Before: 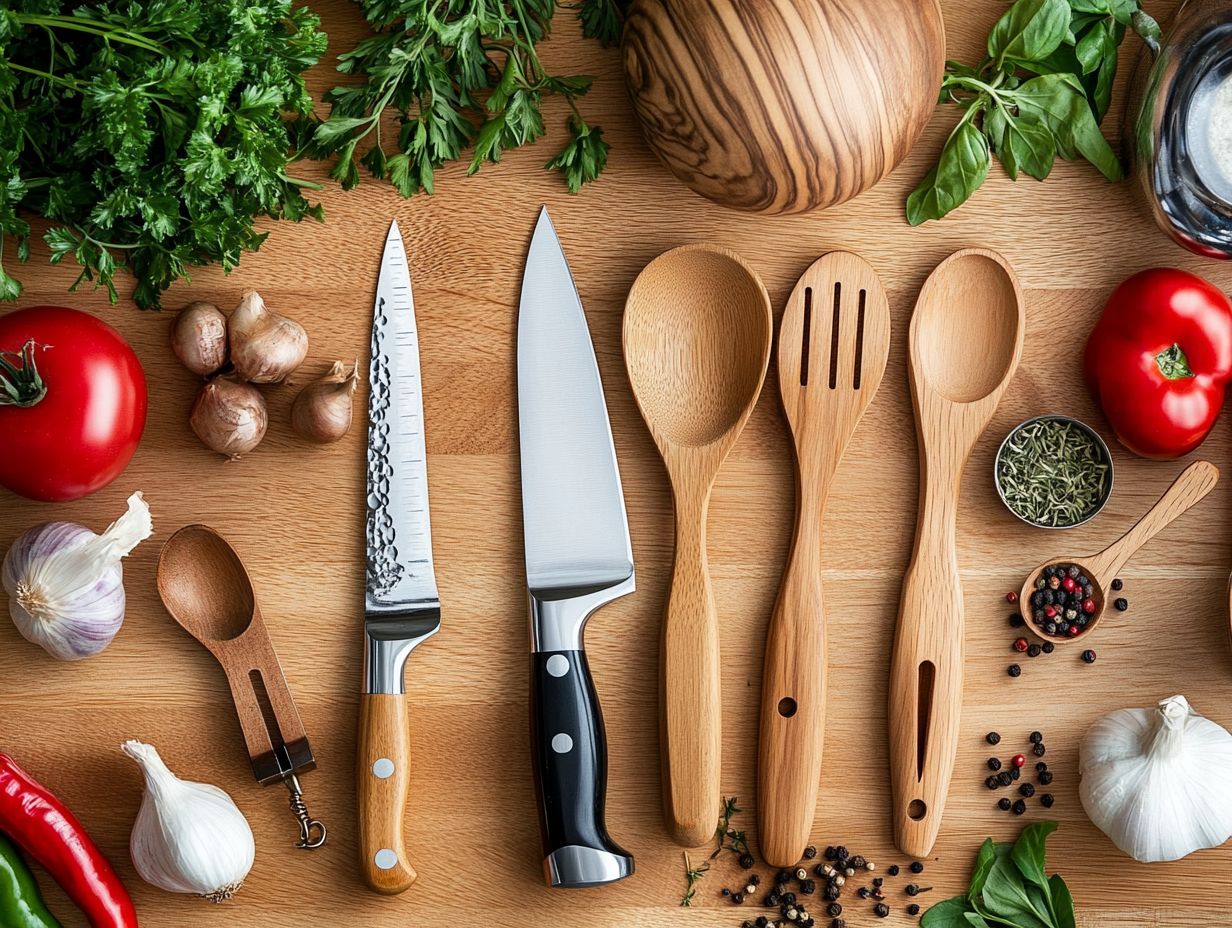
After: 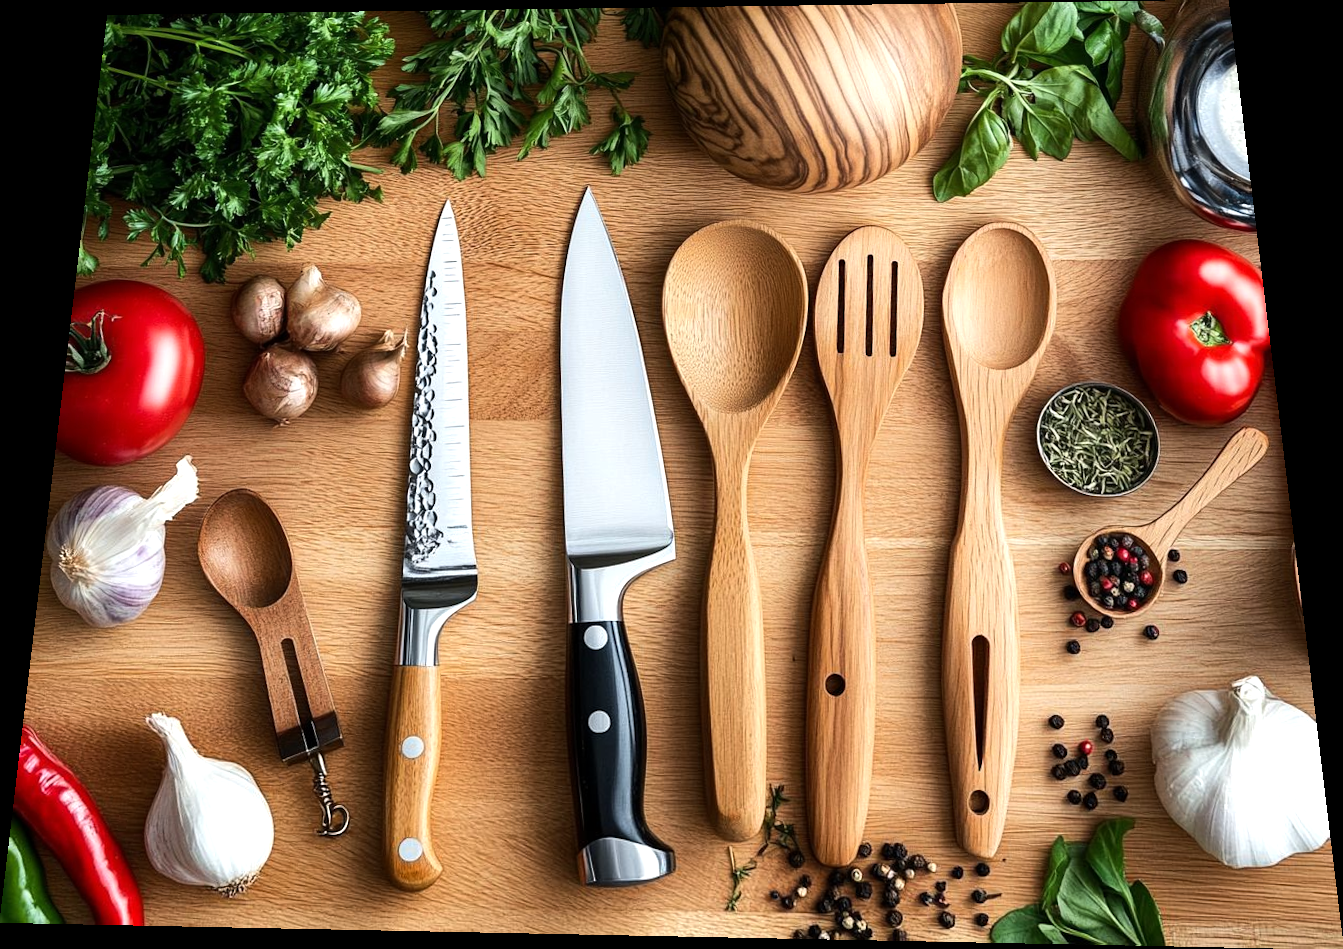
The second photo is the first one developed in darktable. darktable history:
tone equalizer: -8 EV -0.417 EV, -7 EV -0.389 EV, -6 EV -0.333 EV, -5 EV -0.222 EV, -3 EV 0.222 EV, -2 EV 0.333 EV, -1 EV 0.389 EV, +0 EV 0.417 EV, edges refinement/feathering 500, mask exposure compensation -1.57 EV, preserve details no
rotate and perspective: rotation 0.128°, lens shift (vertical) -0.181, lens shift (horizontal) -0.044, shear 0.001, automatic cropping off
